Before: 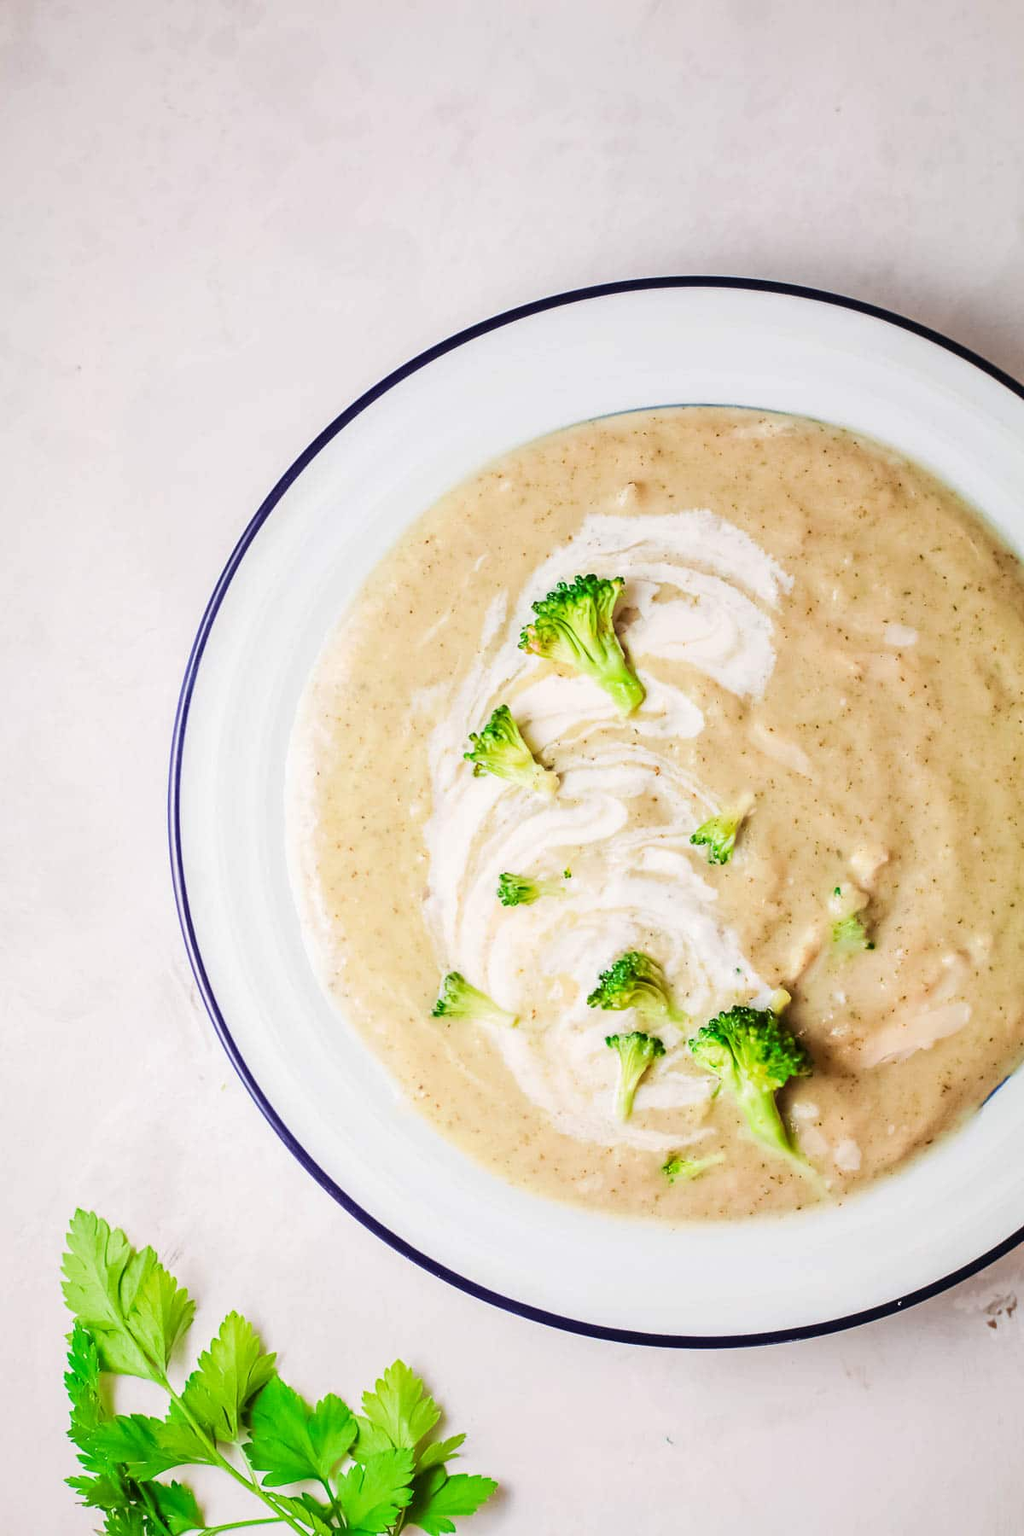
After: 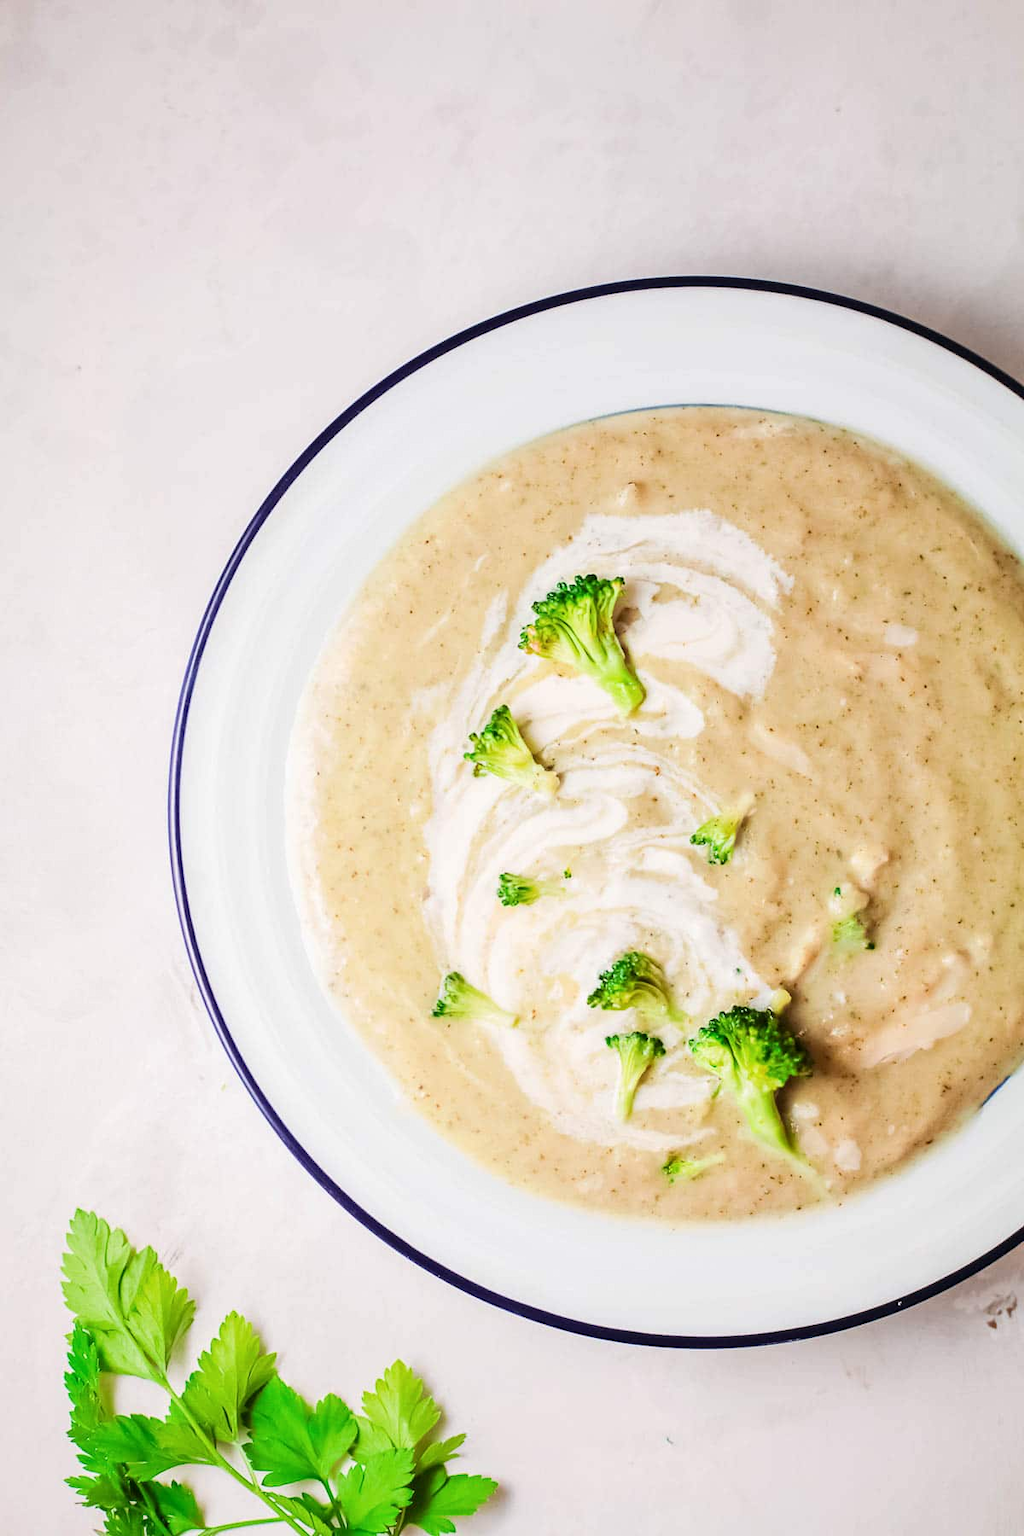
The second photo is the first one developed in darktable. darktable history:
contrast brightness saturation: contrast 0.07
color balance: mode lift, gamma, gain (sRGB)
